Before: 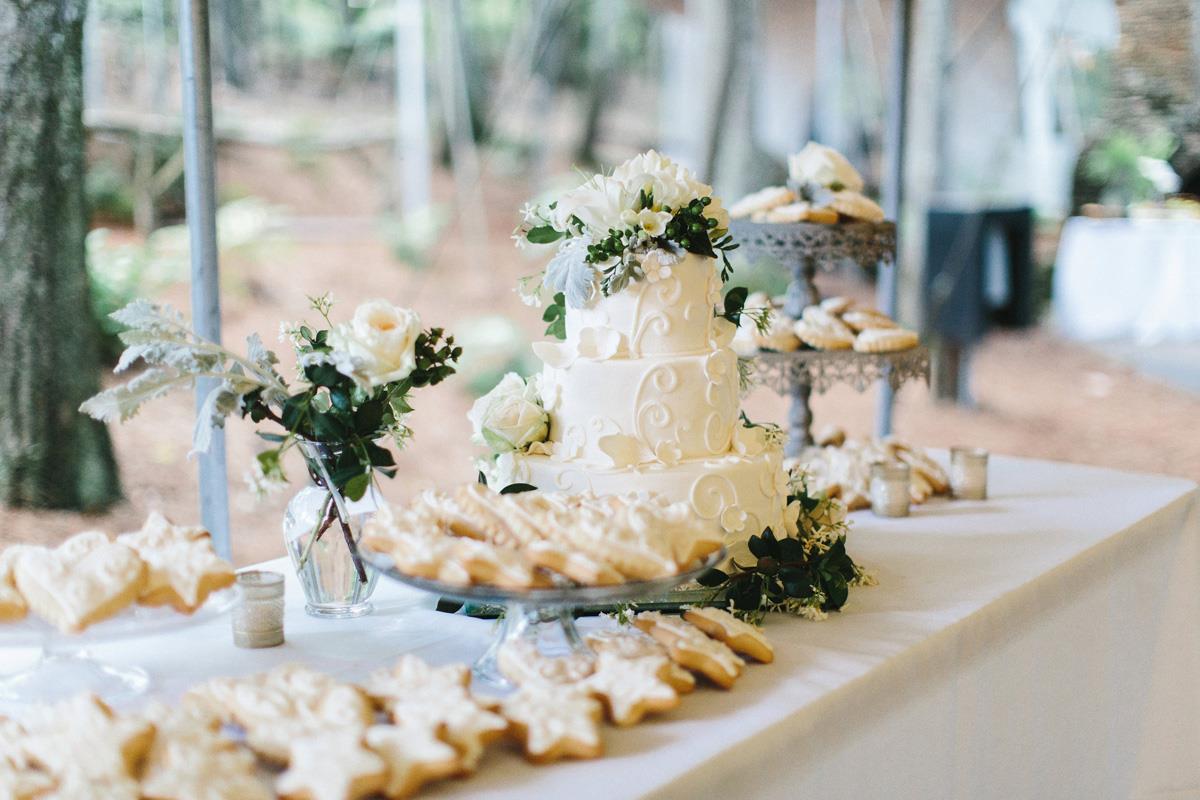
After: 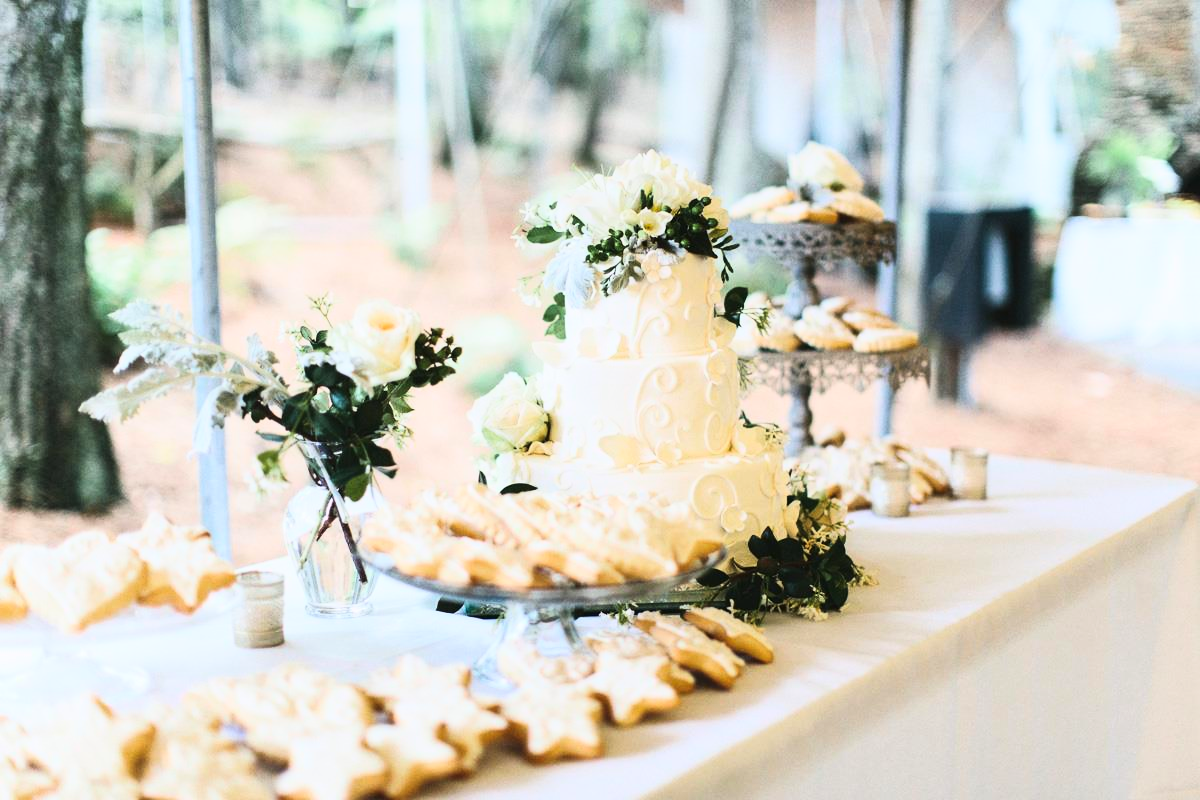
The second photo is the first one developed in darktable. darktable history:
tone curve: curves: ch0 [(0, 0.013) (0.198, 0.175) (0.512, 0.582) (0.625, 0.754) (0.81, 0.934) (1, 1)], color space Lab, linked channels, preserve colors none
local contrast: mode bilateral grid, contrast 100, coarseness 100, detail 91%, midtone range 0.2
